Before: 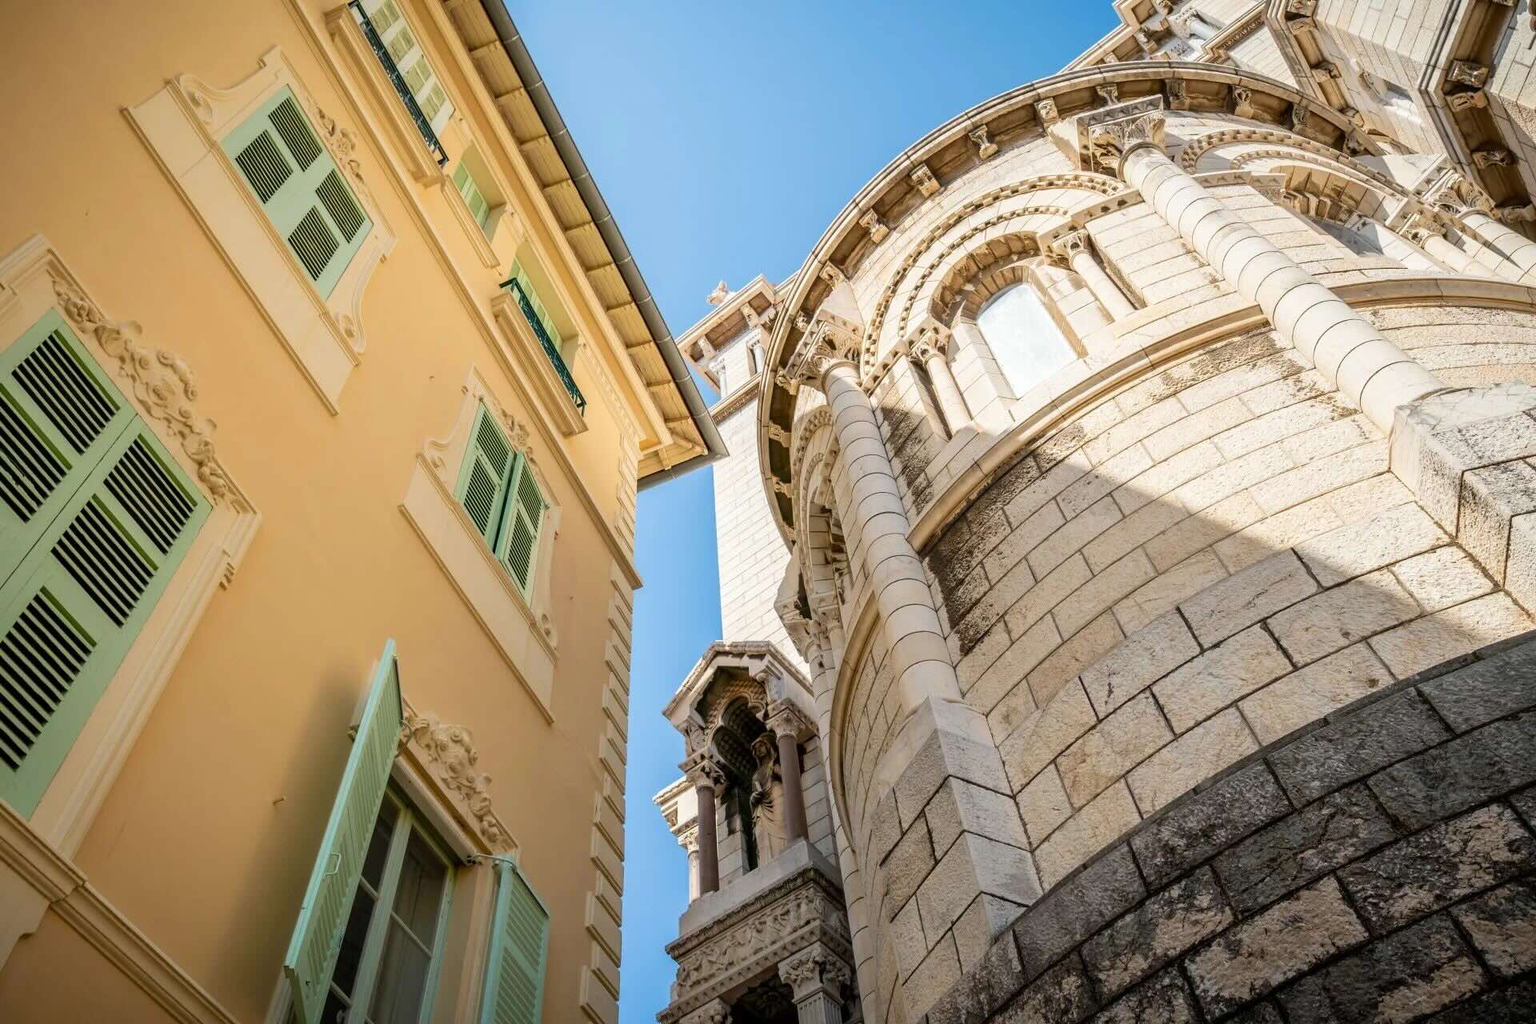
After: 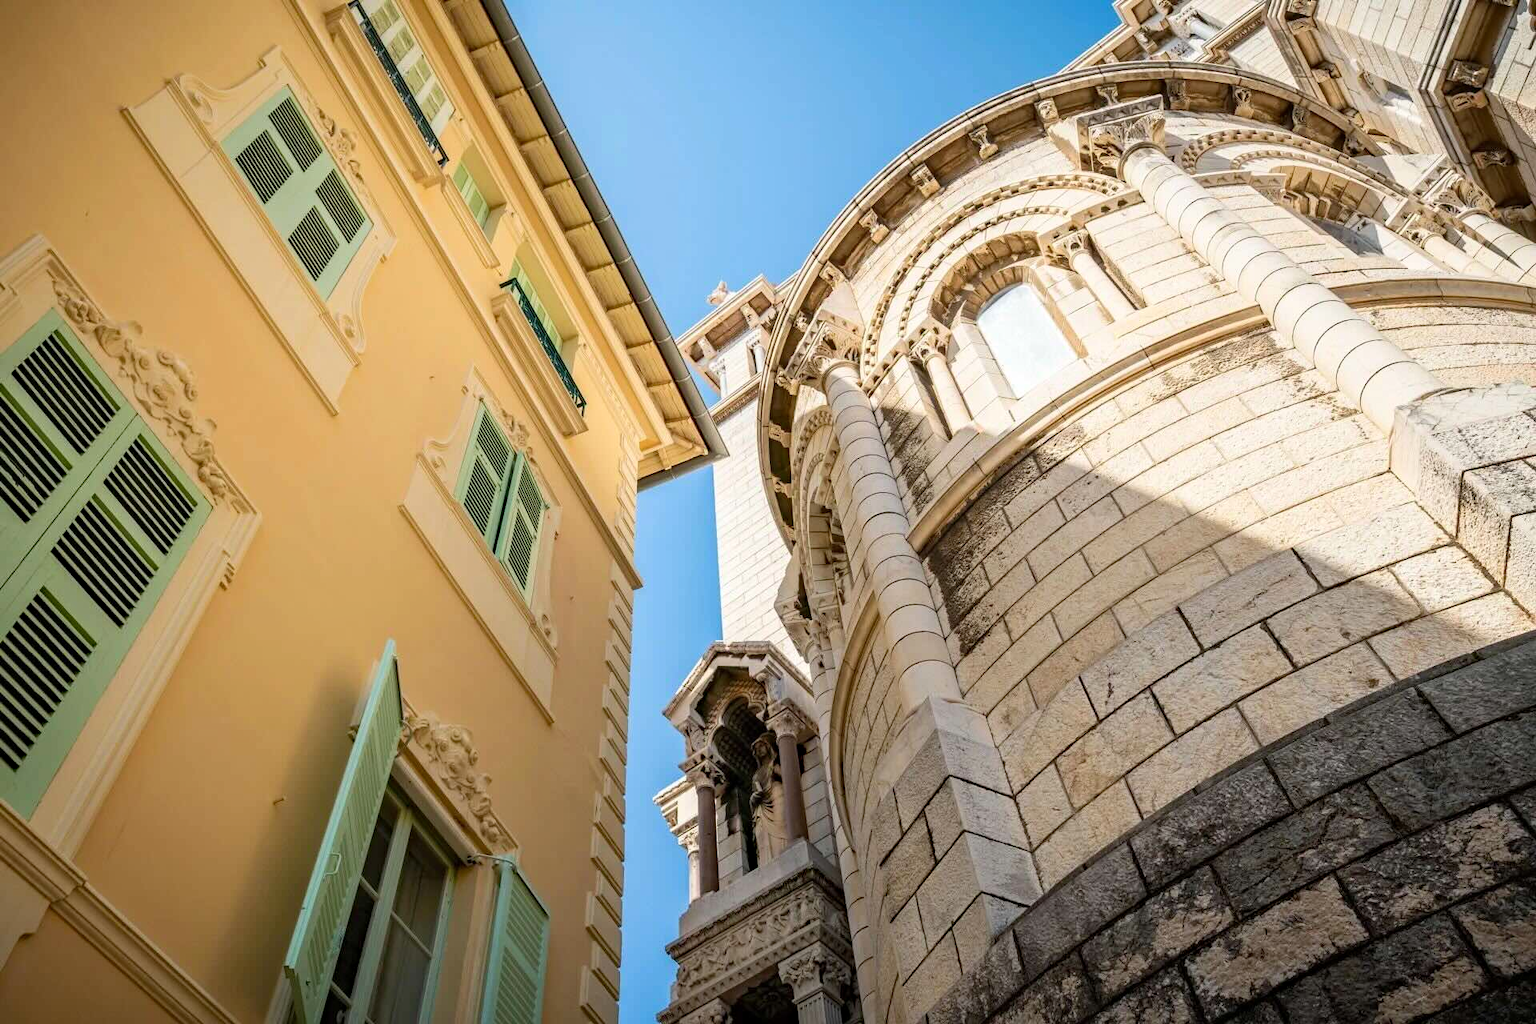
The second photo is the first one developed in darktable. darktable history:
shadows and highlights: shadows 1.32, highlights 39.4
haze removal: compatibility mode true, adaptive false
